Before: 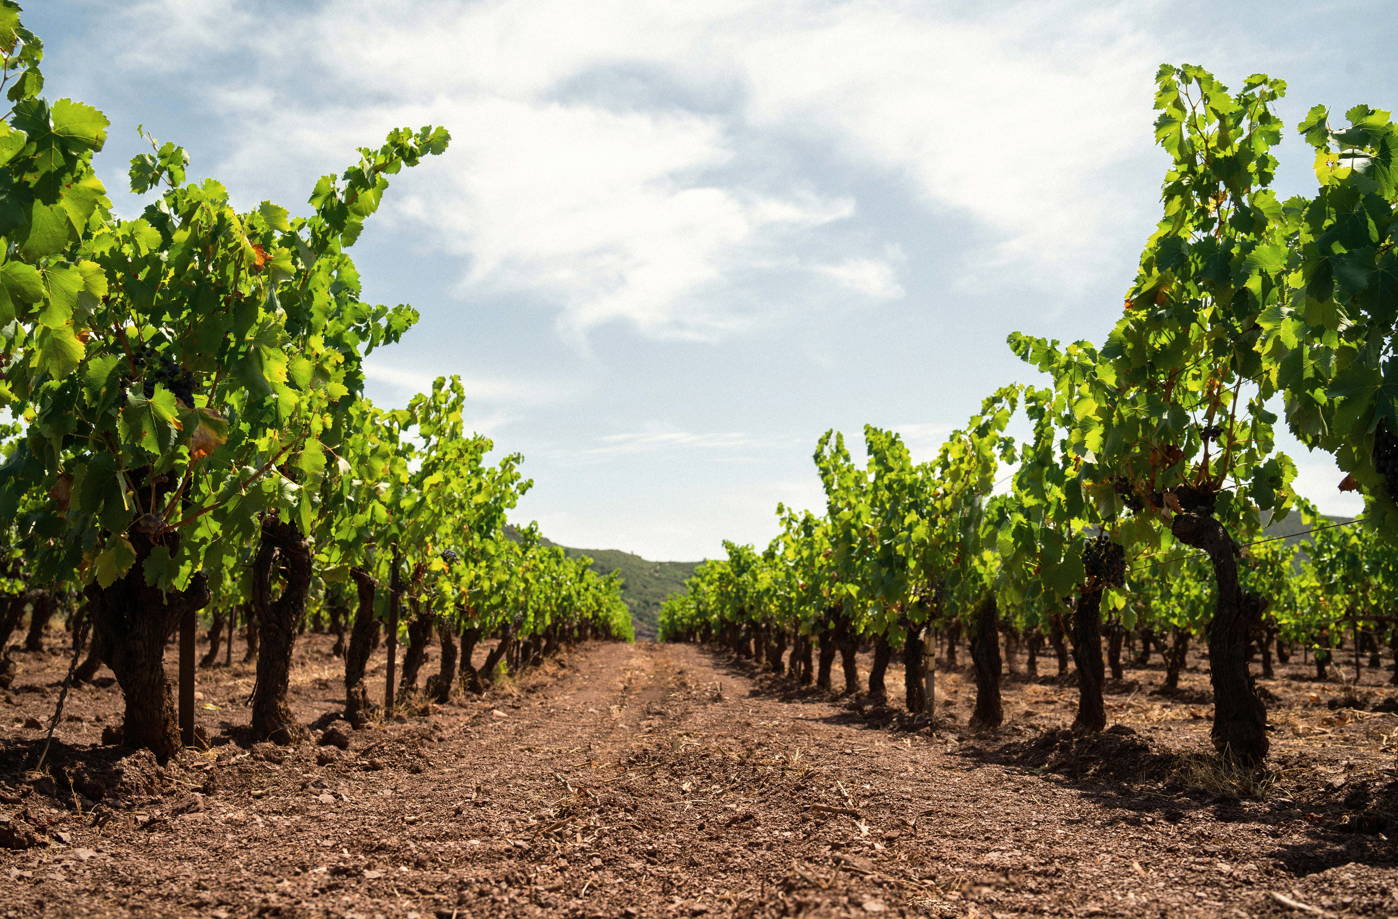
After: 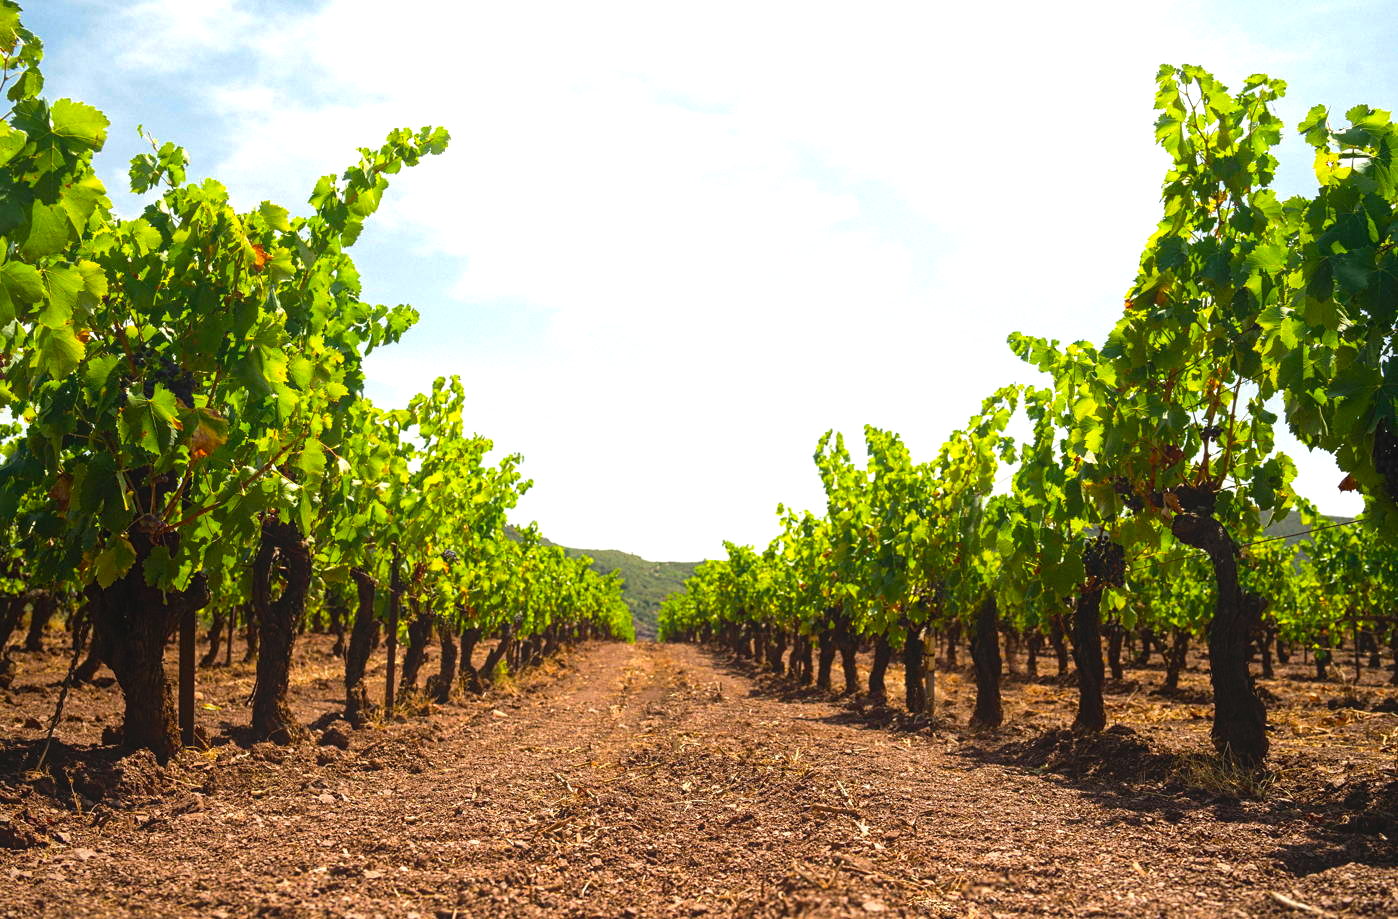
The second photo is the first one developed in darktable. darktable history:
contrast equalizer: octaves 7, y [[0.439, 0.44, 0.442, 0.457, 0.493, 0.498], [0.5 ×6], [0.5 ×6], [0 ×6], [0 ×6]]
color balance rgb: perceptual saturation grading › global saturation 25.879%, perceptual brilliance grading › global brilliance 17.372%
